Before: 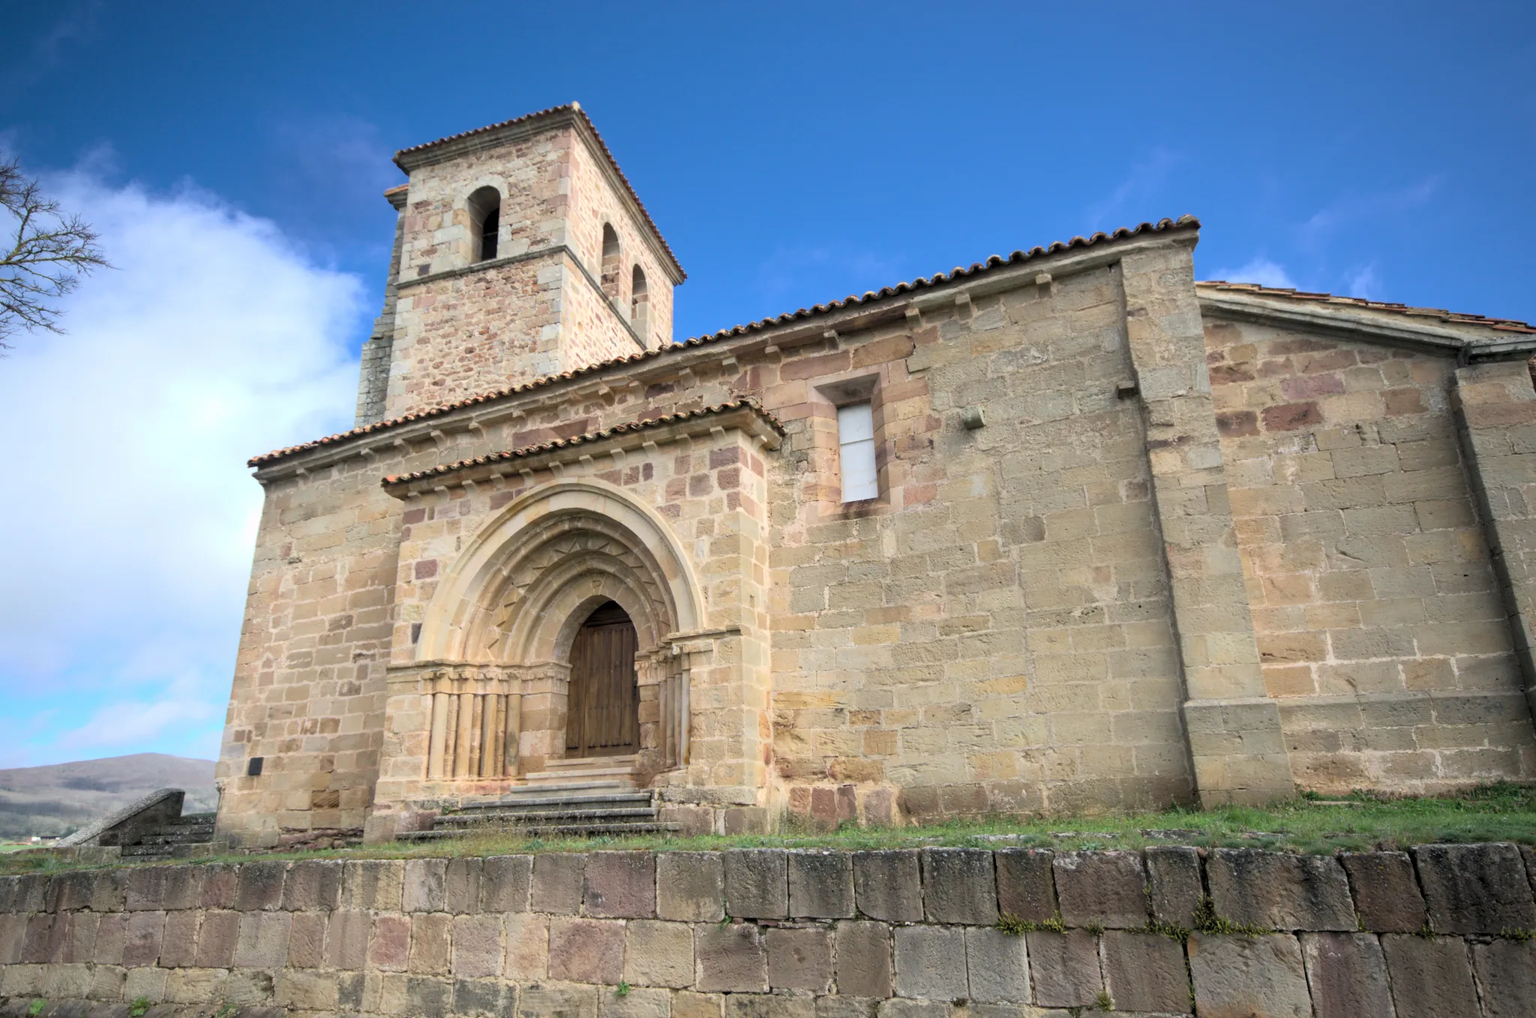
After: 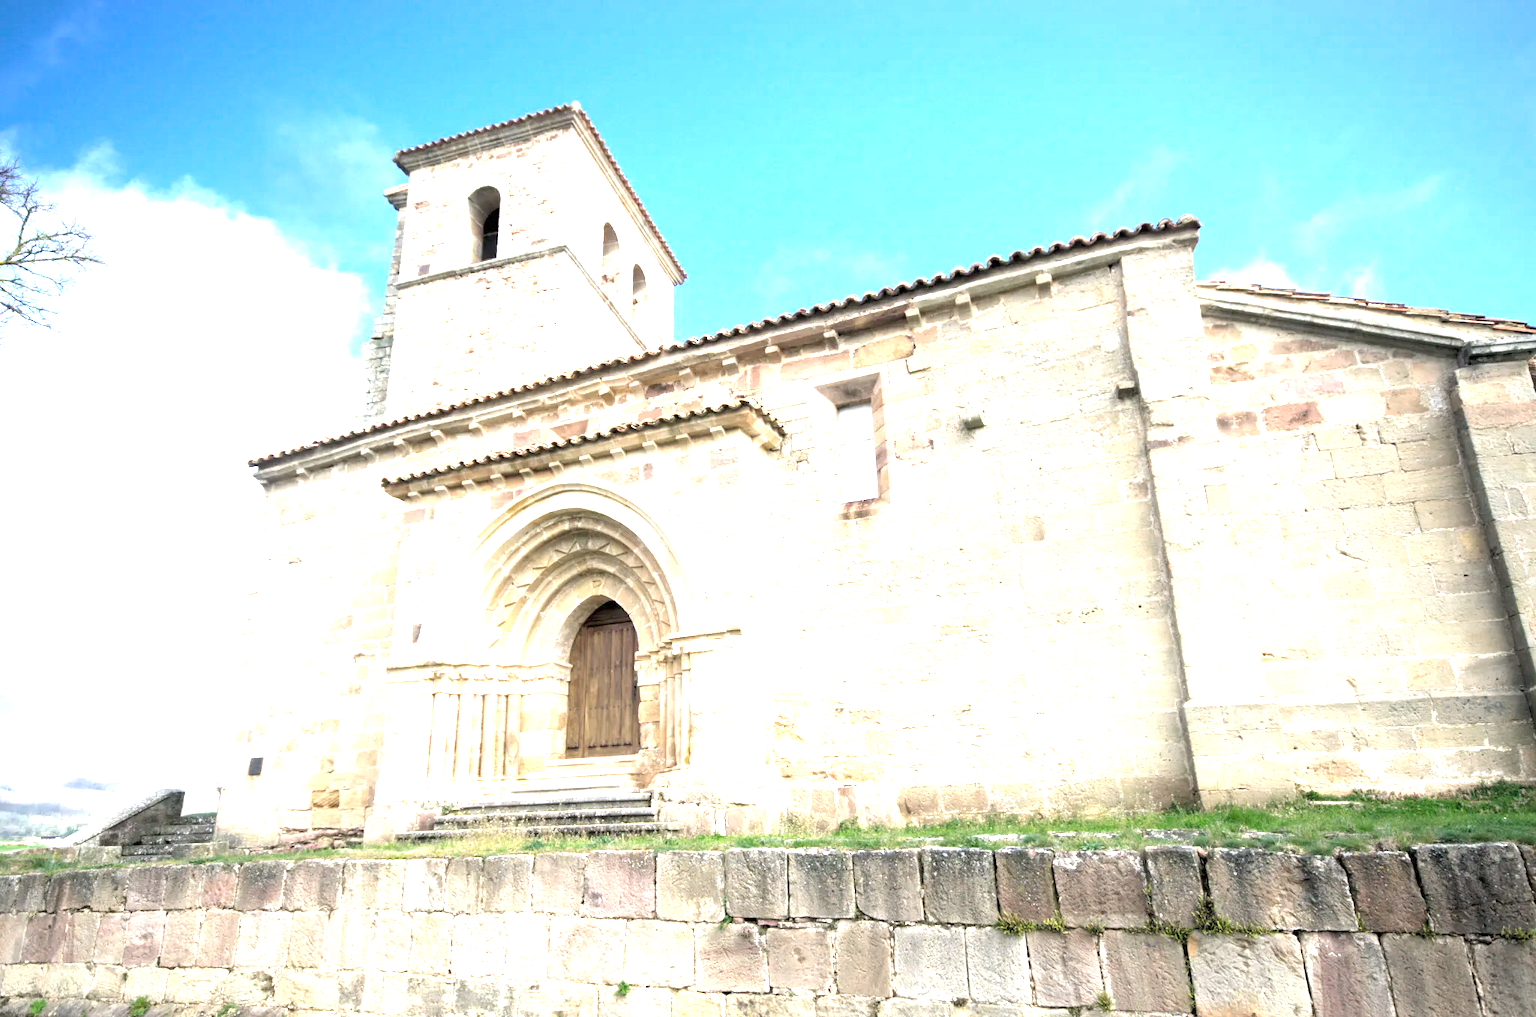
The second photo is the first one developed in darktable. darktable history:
base curve: curves: ch0 [(0, 0) (0.989, 0.992)], preserve colors none
exposure: exposure 2.013 EV, compensate highlight preservation false
color zones: curves: ch0 [(0, 0.558) (0.143, 0.548) (0.286, 0.447) (0.429, 0.259) (0.571, 0.5) (0.714, 0.5) (0.857, 0.593) (1, 0.558)]; ch1 [(0, 0.543) (0.01, 0.544) (0.12, 0.492) (0.248, 0.458) (0.5, 0.534) (0.748, 0.5) (0.99, 0.469) (1, 0.543)]; ch2 [(0, 0.507) (0.143, 0.522) (0.286, 0.505) (0.429, 0.5) (0.571, 0.5) (0.714, 0.5) (0.857, 0.5) (1, 0.507)], mix 32.08%
